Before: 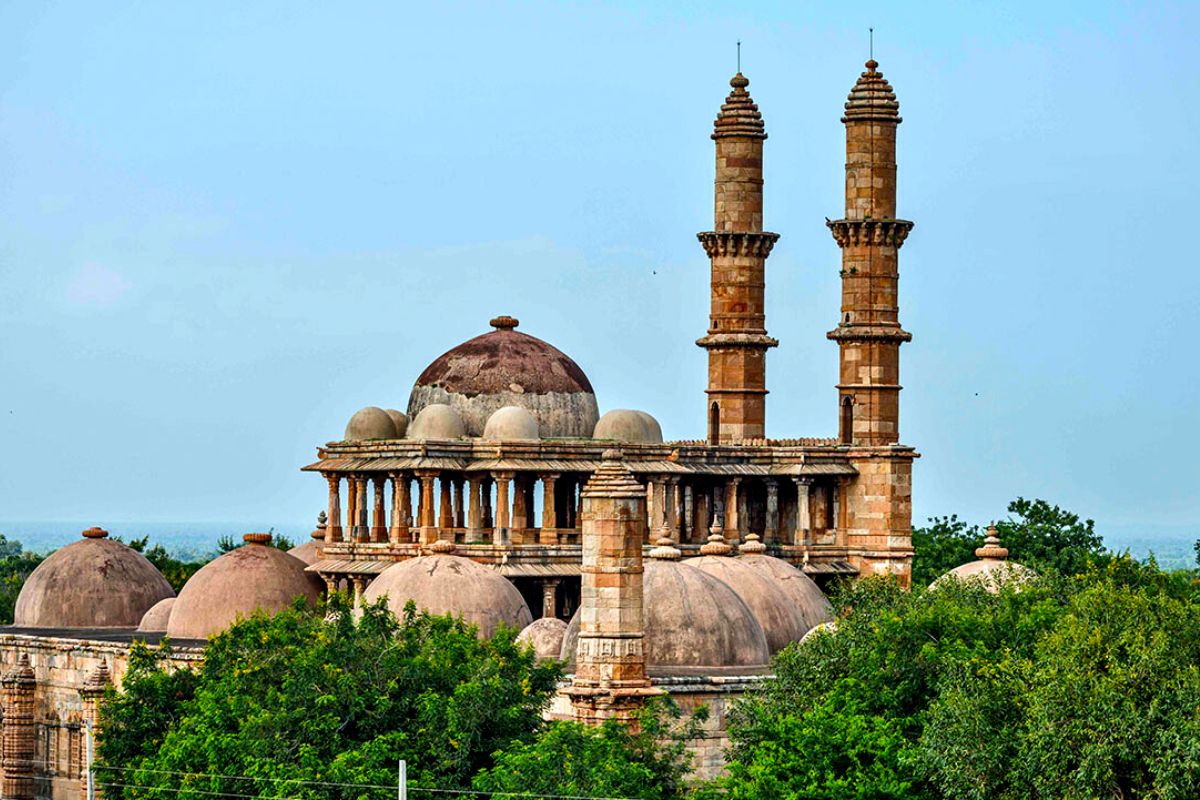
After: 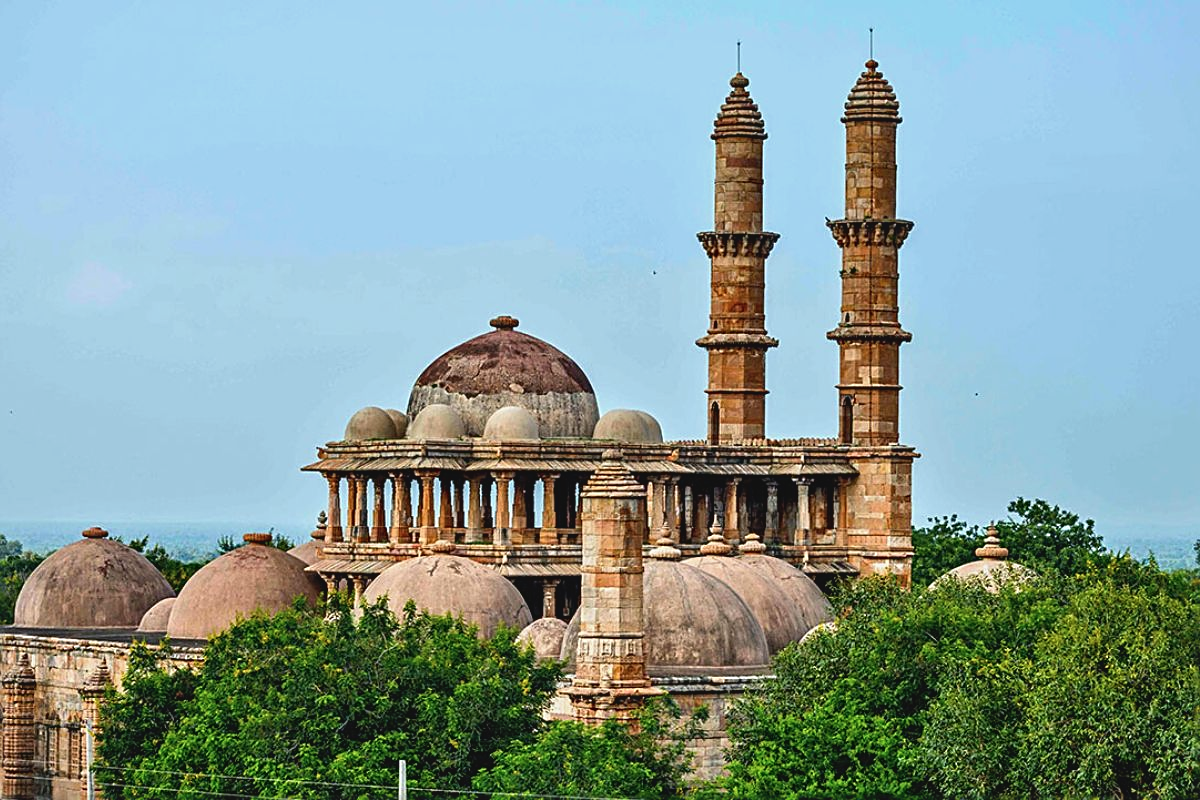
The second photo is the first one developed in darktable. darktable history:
contrast brightness saturation: contrast -0.101, saturation -0.083
sharpen: on, module defaults
